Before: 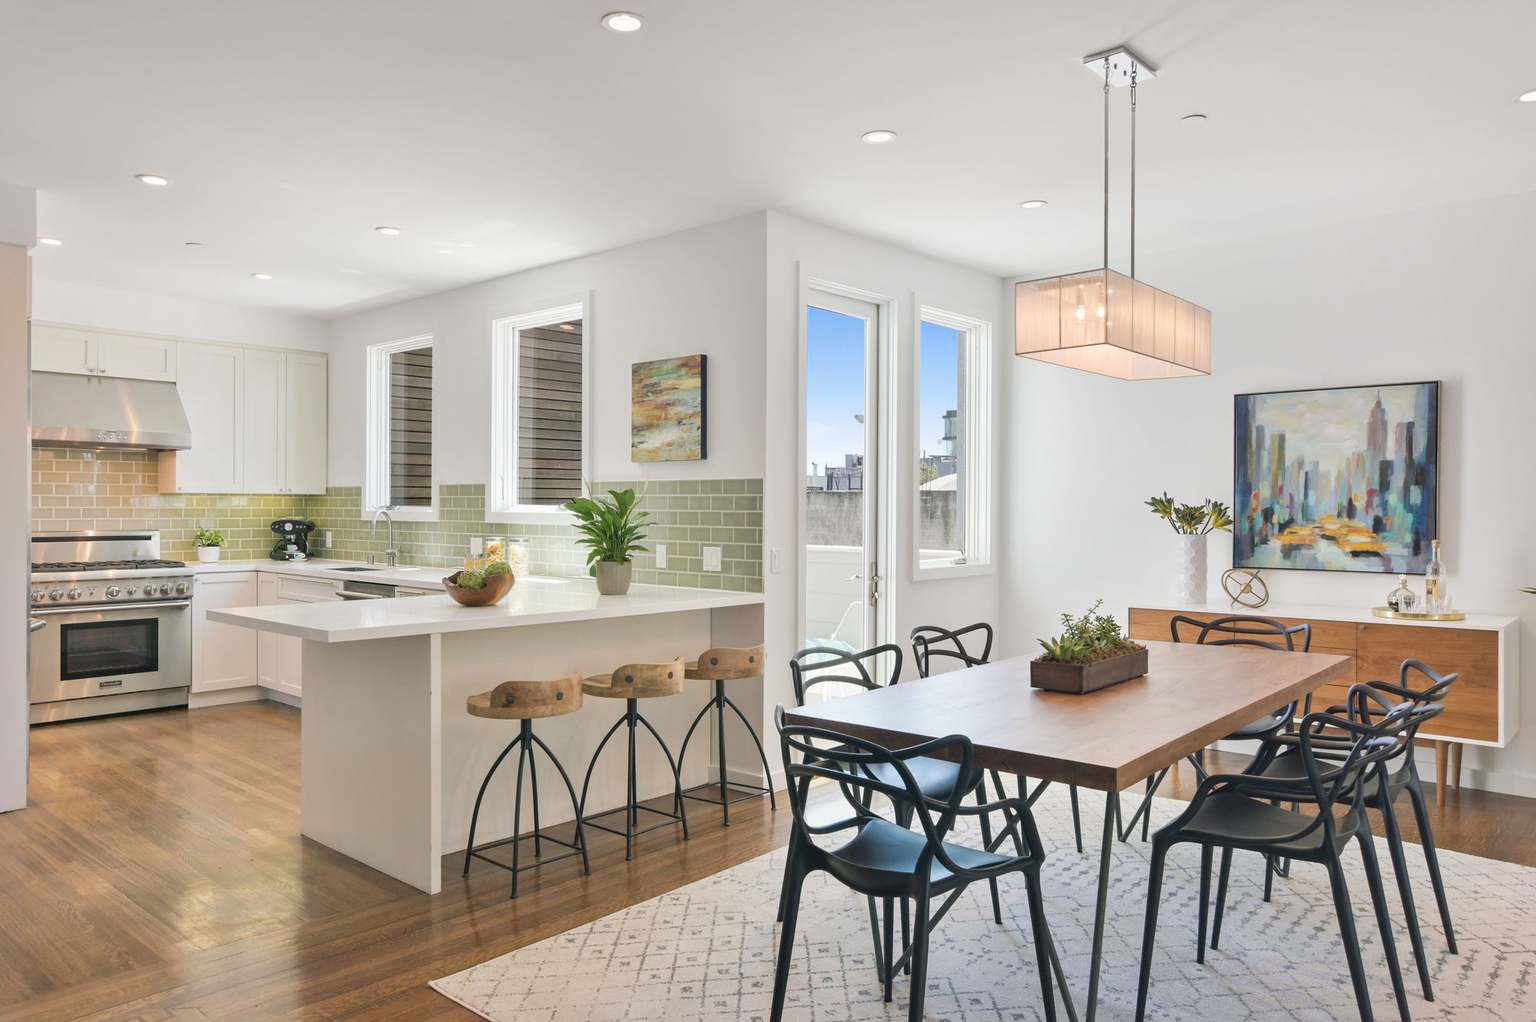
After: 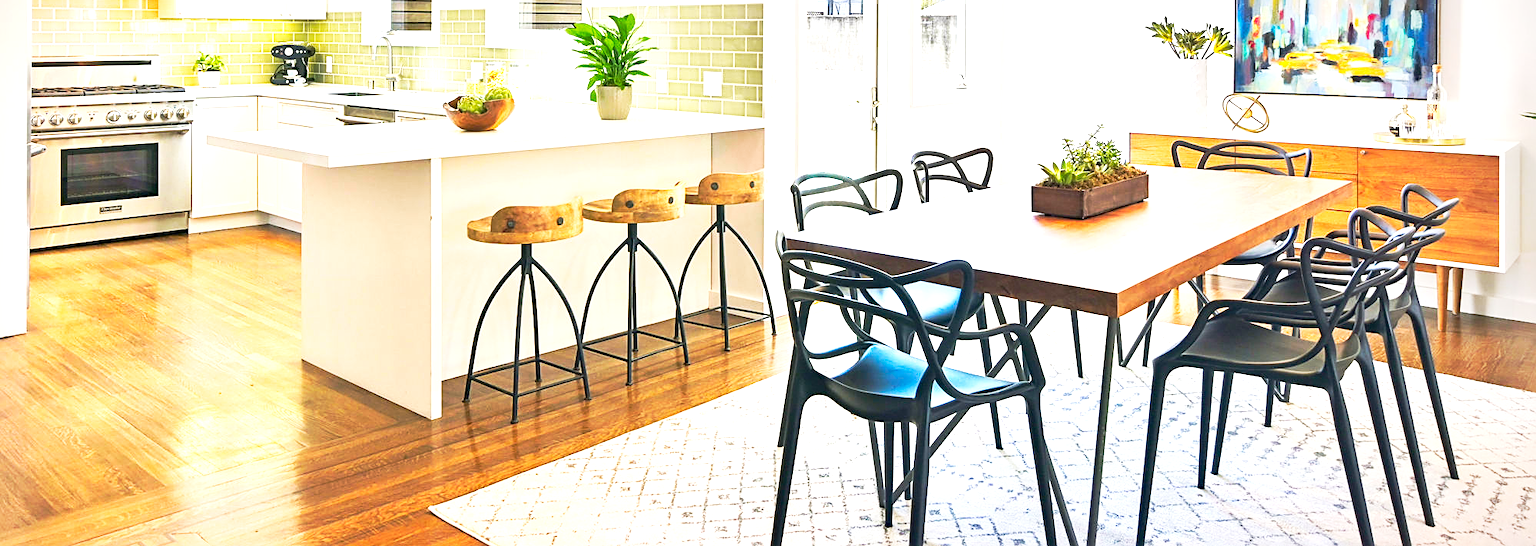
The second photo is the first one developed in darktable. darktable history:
contrast brightness saturation: brightness -0.03, saturation 0.36
crop and rotate: top 46.509%, right 0.034%
base curve: curves: ch0 [(0, 0) (0.257, 0.25) (0.482, 0.586) (0.757, 0.871) (1, 1)], preserve colors none
exposure: black level correction 0, exposure 1.444 EV, compensate exposure bias true, compensate highlight preservation false
sharpen: on, module defaults
vignetting: fall-off start 84.28%, fall-off radius 80.48%, center (-0.117, -0.002), width/height ratio 1.223
haze removal: compatibility mode true, adaptive false
